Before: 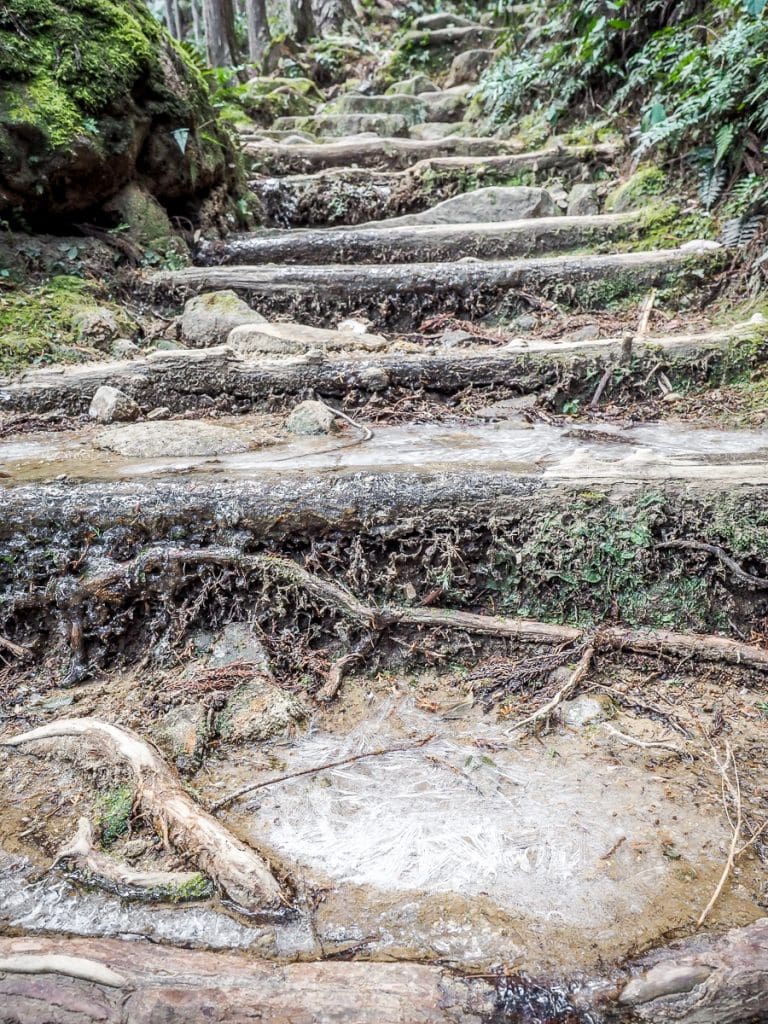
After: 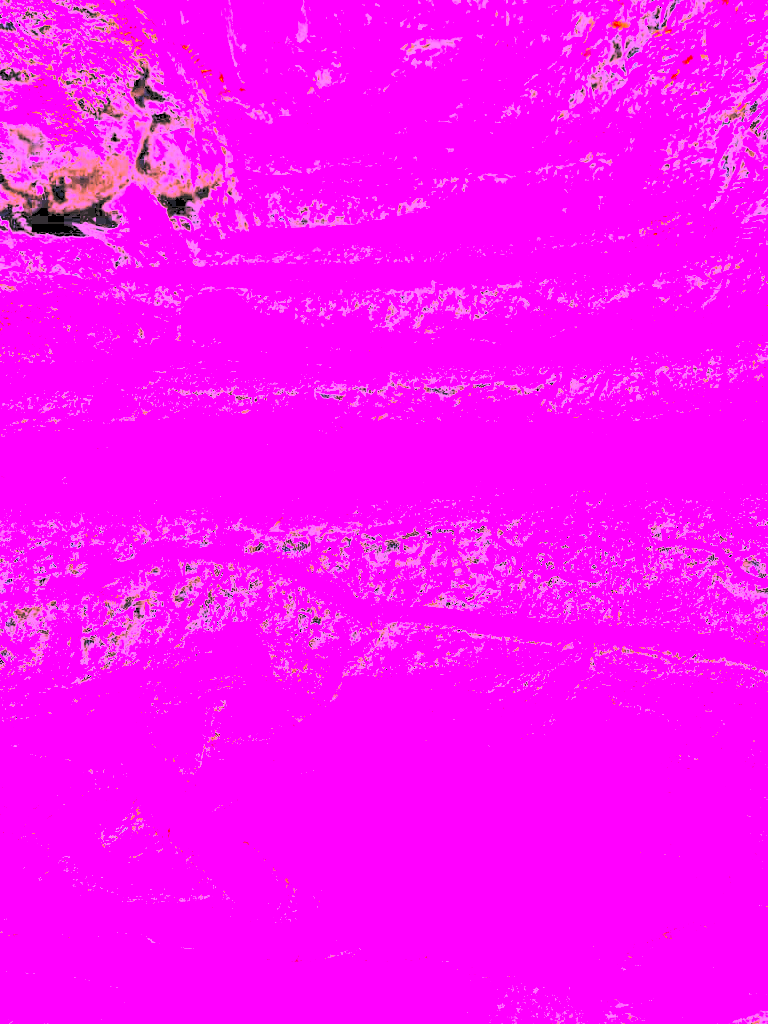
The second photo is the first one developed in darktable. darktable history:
white balance: red 8, blue 8
contrast brightness saturation: brightness 1
